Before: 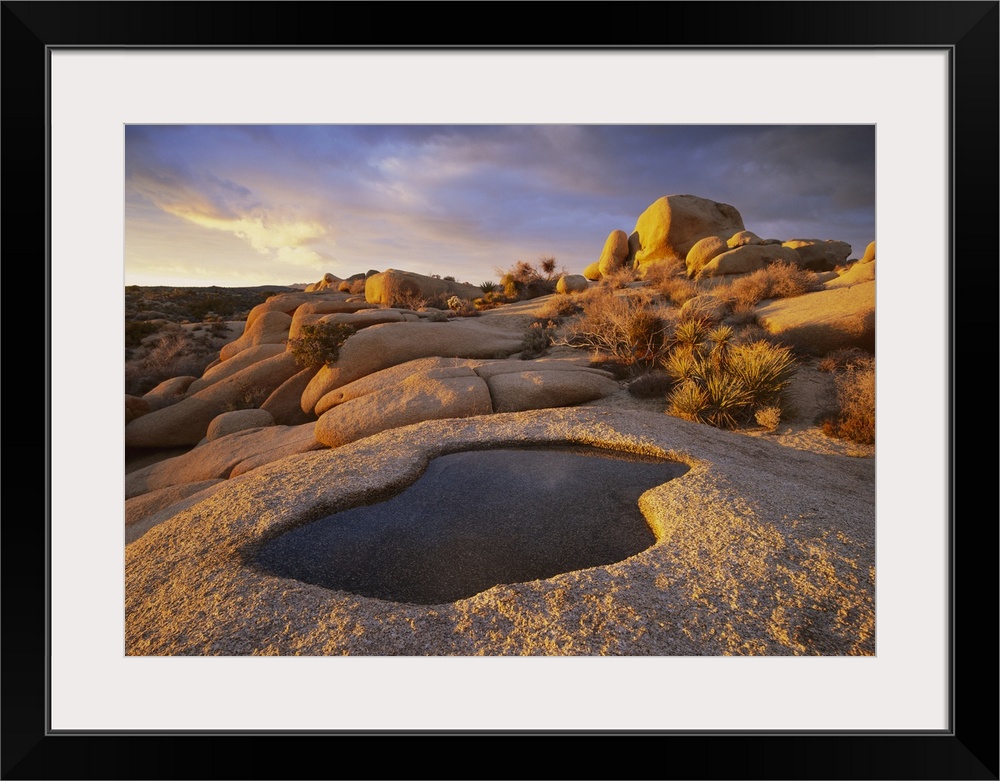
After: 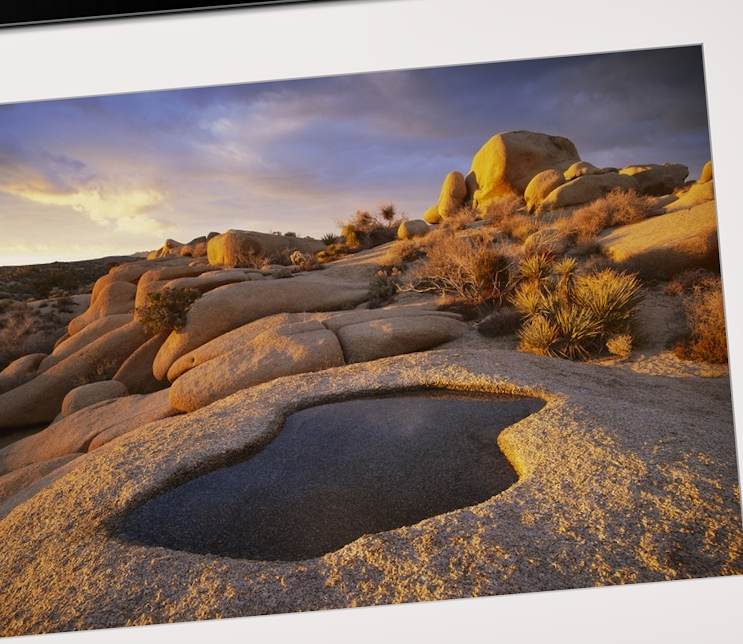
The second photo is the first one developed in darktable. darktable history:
rotate and perspective: rotation -4.86°, automatic cropping off
shadows and highlights: low approximation 0.01, soften with gaussian
crop and rotate: left 17.046%, top 10.659%, right 12.989%, bottom 14.553%
